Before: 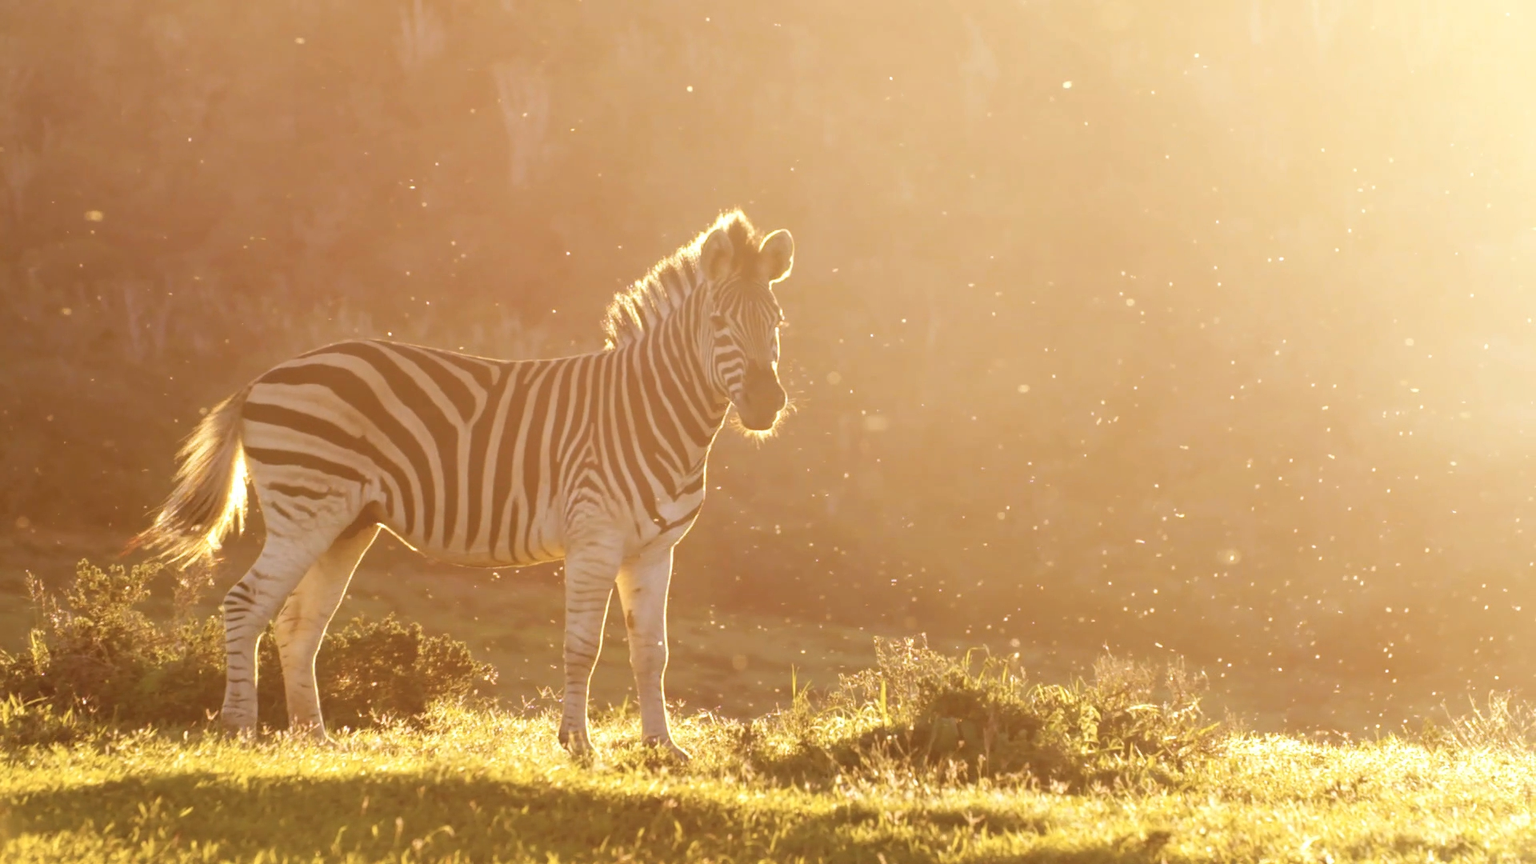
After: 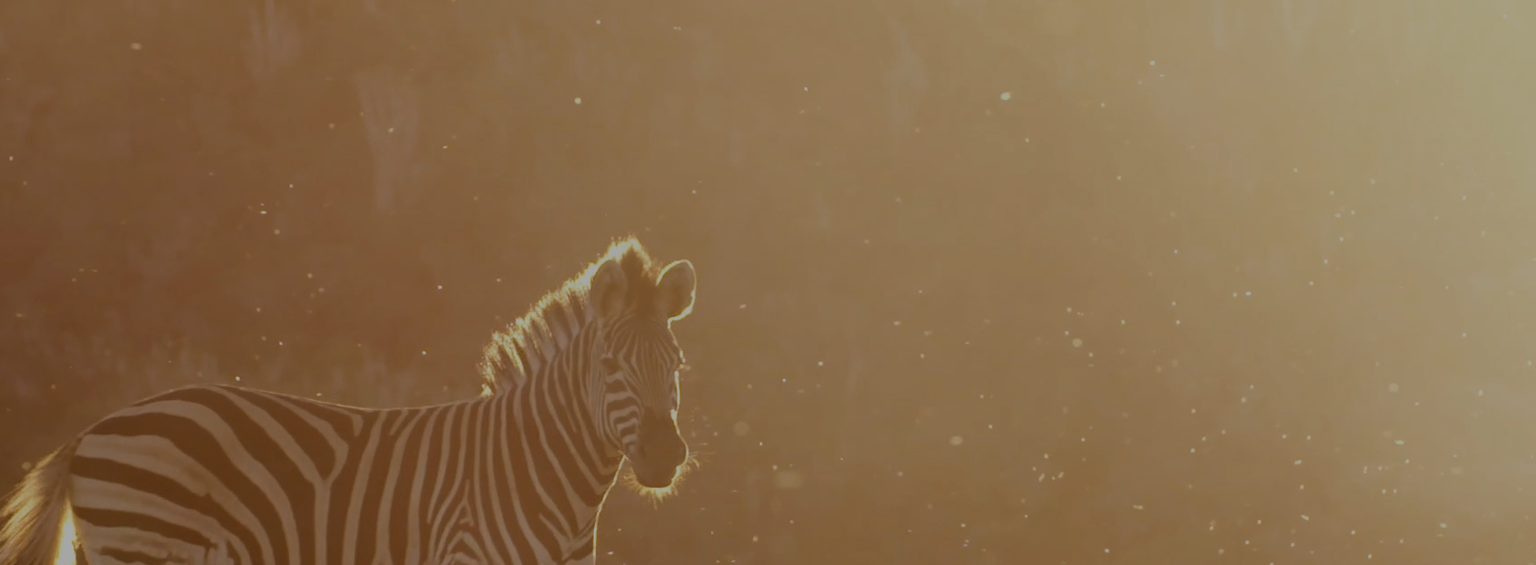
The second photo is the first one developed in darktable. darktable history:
exposure: exposure -1.39 EV, compensate highlight preservation false
crop and rotate: left 11.737%, bottom 42.199%
